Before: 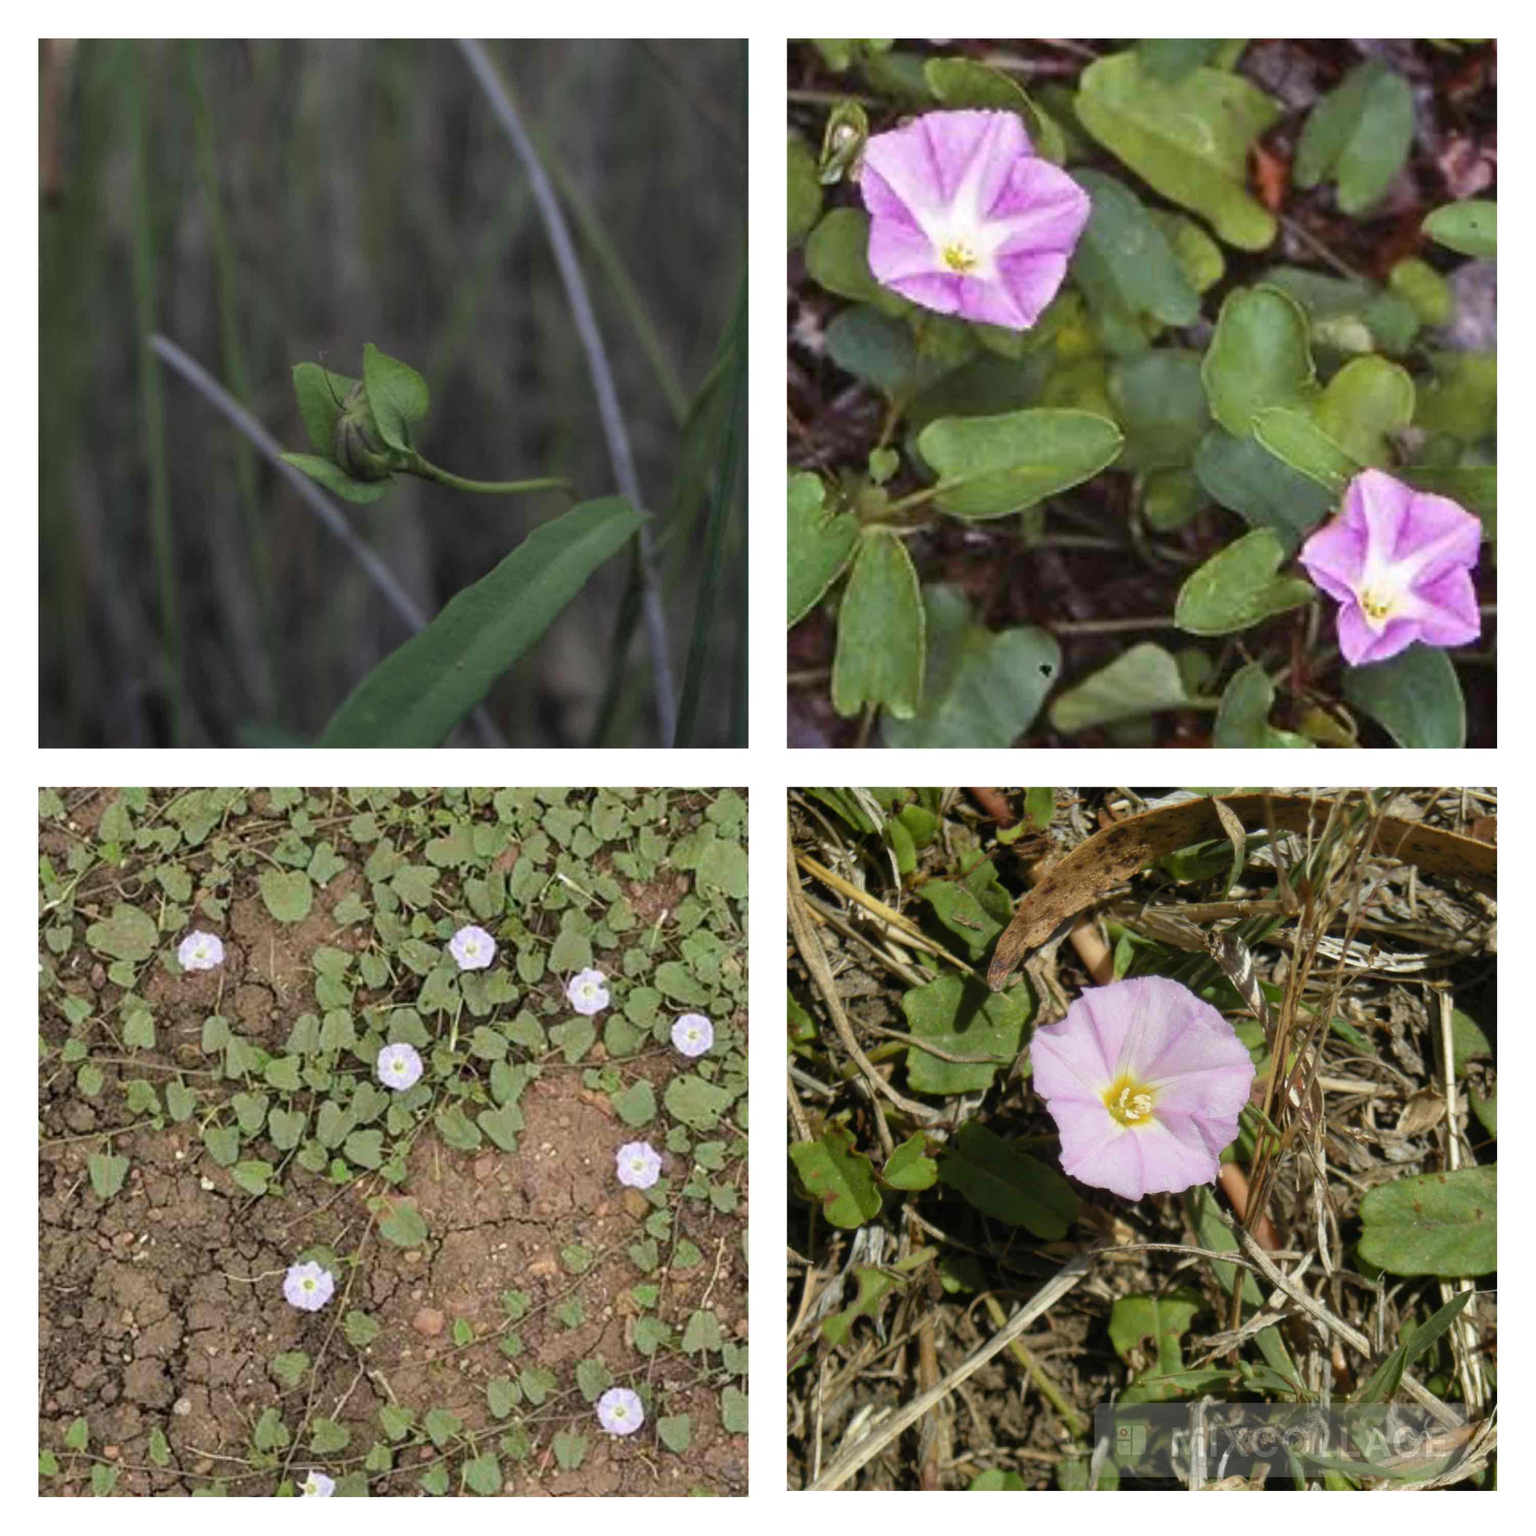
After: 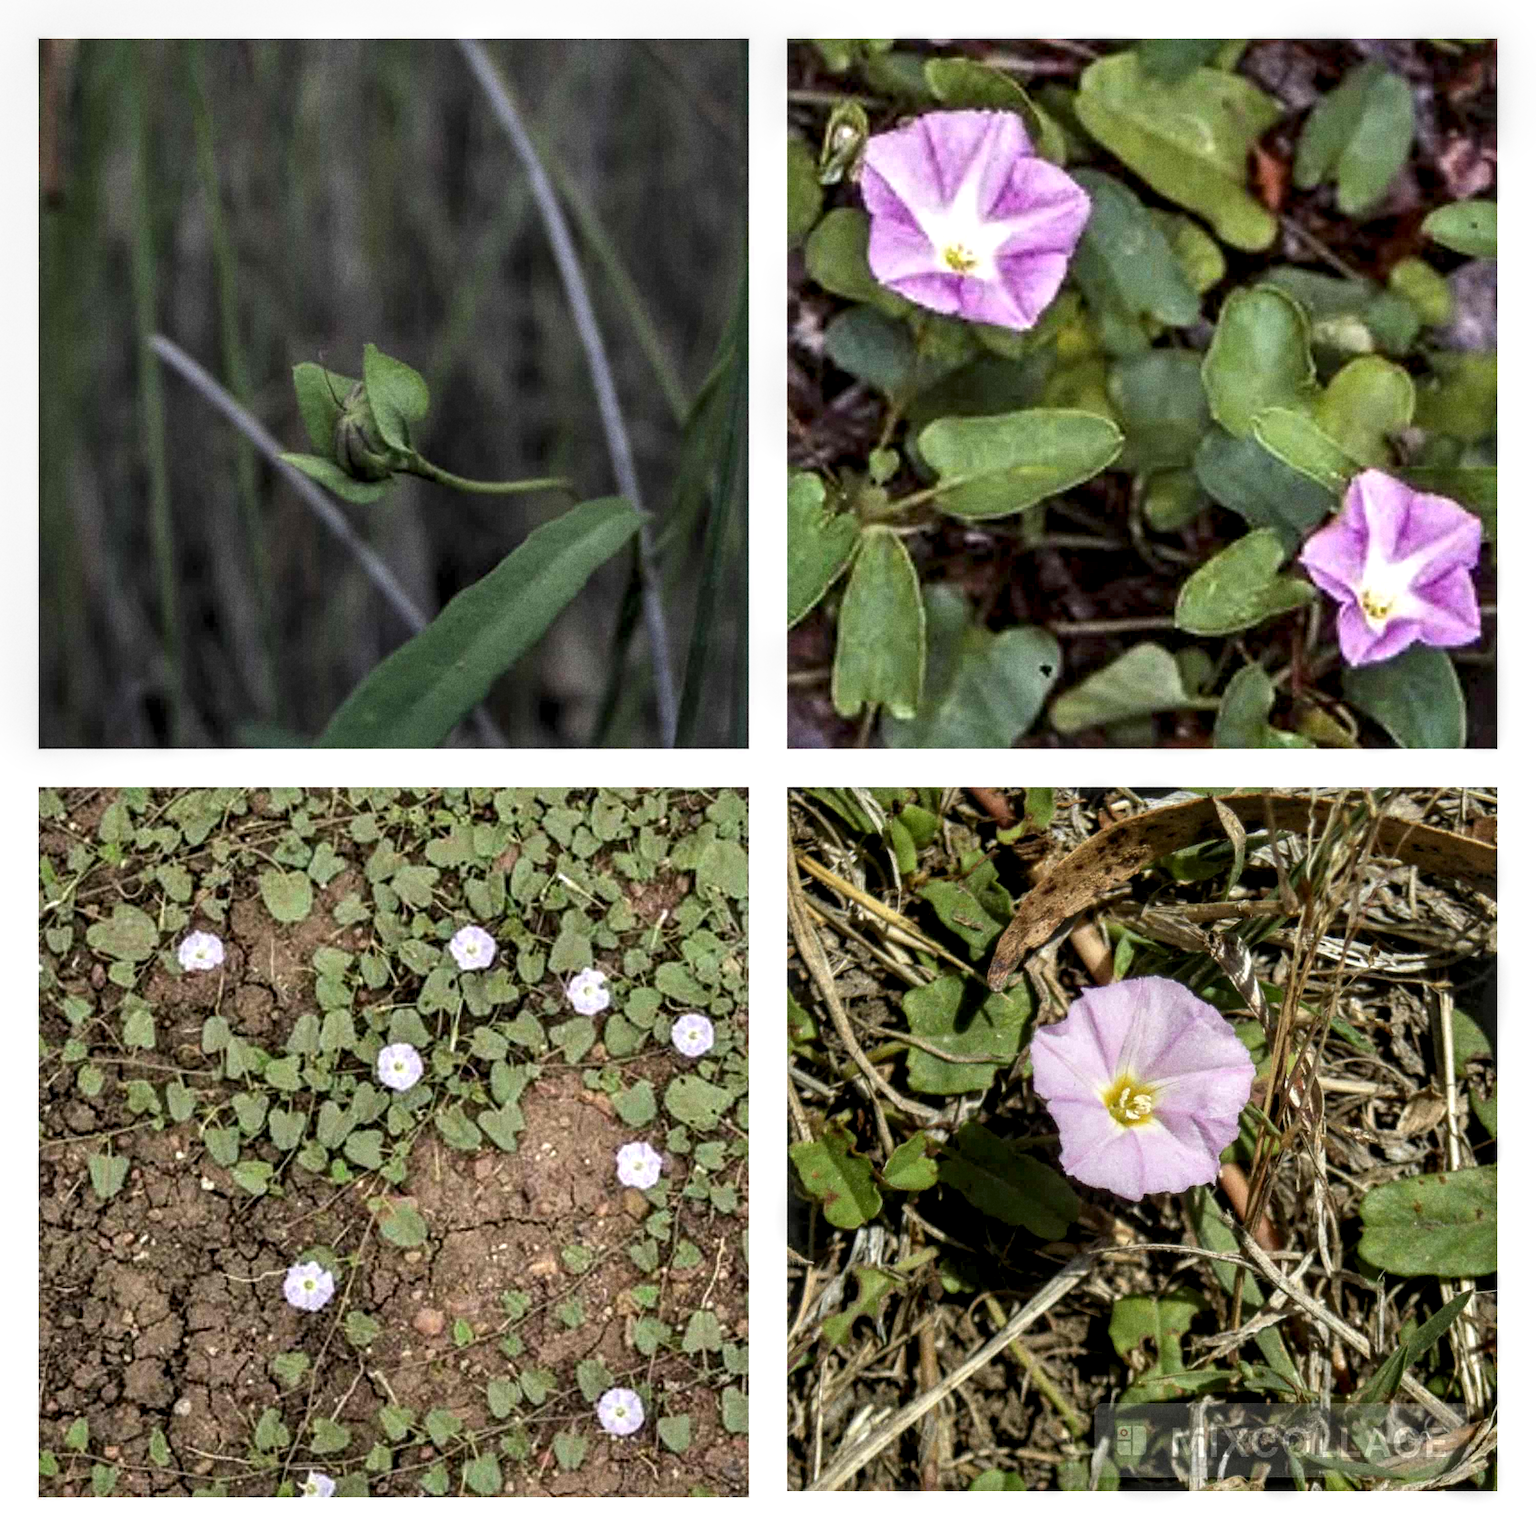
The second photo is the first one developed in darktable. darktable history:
grain: on, module defaults
local contrast: highlights 20%, shadows 70%, detail 170%
